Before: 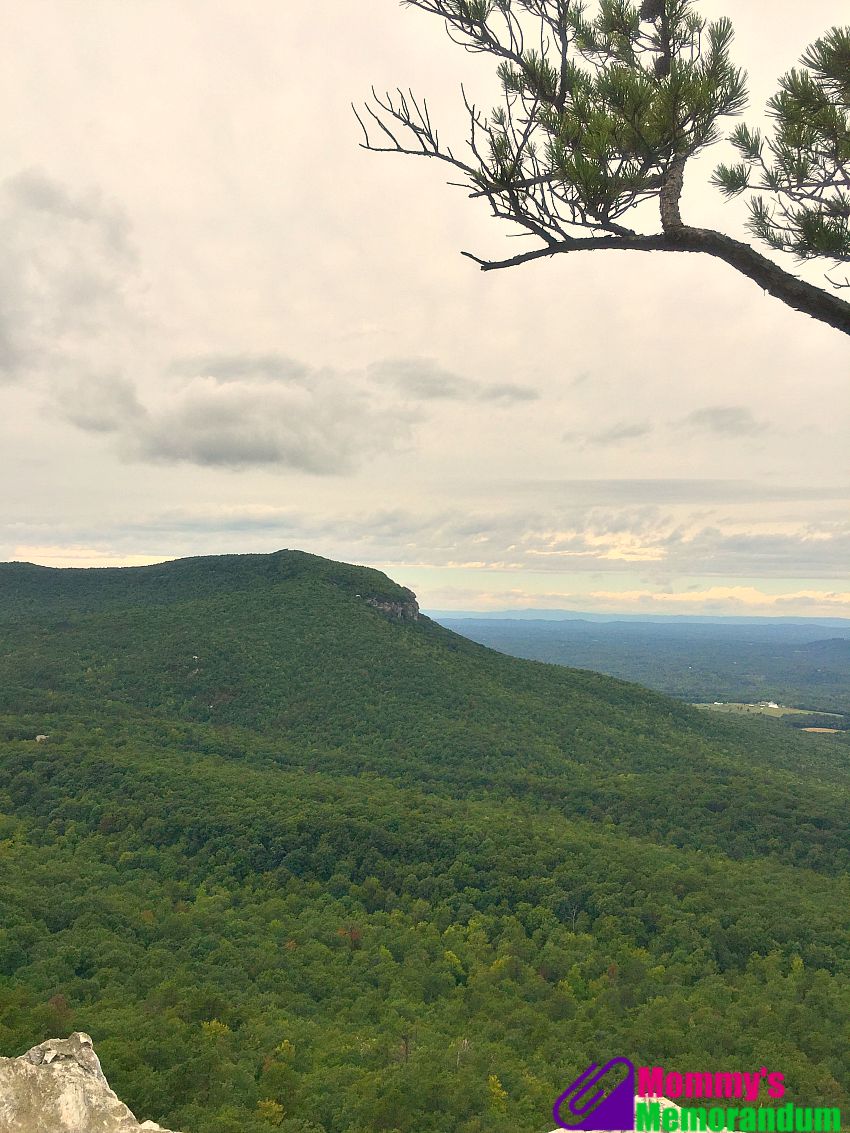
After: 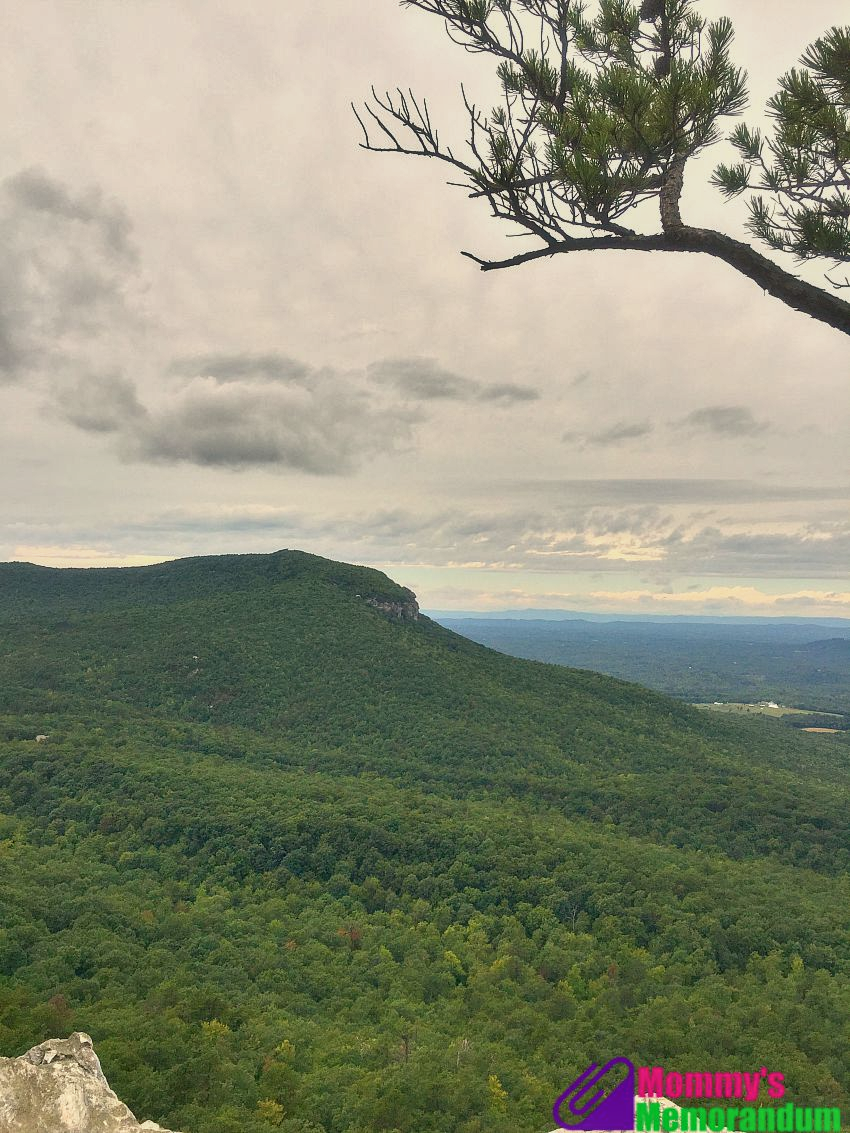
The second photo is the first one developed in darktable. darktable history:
shadows and highlights: highlights color adjustment 0%, soften with gaussian
local contrast: detail 115%
exposure: exposure -0.153 EV, compensate highlight preservation false
